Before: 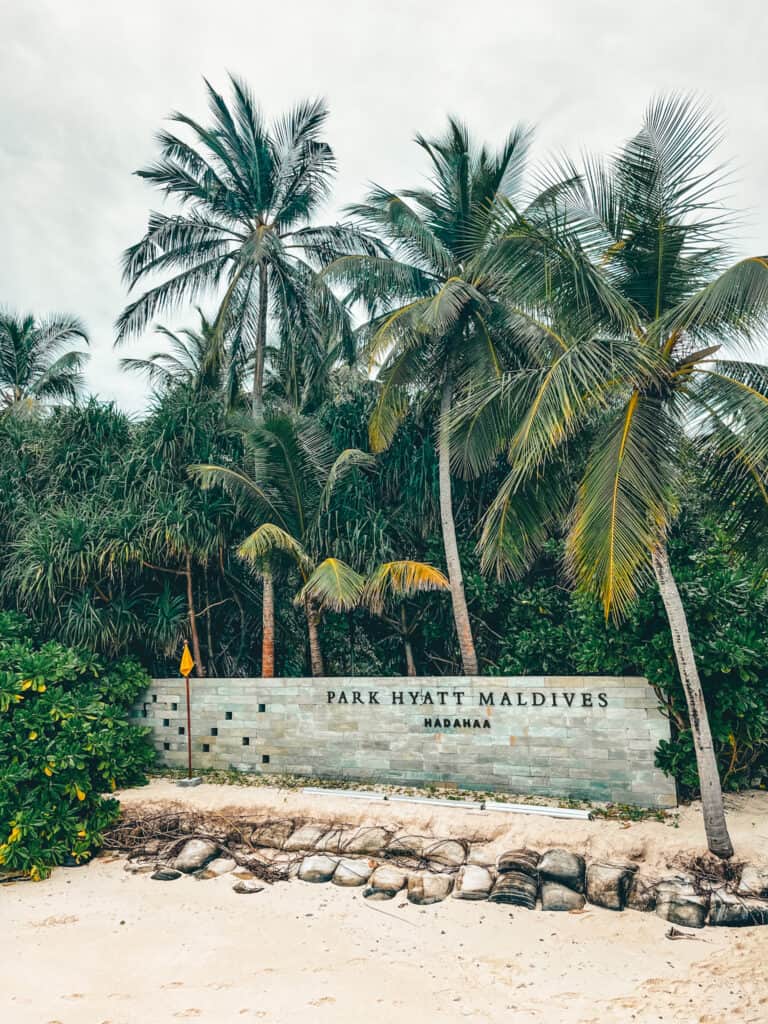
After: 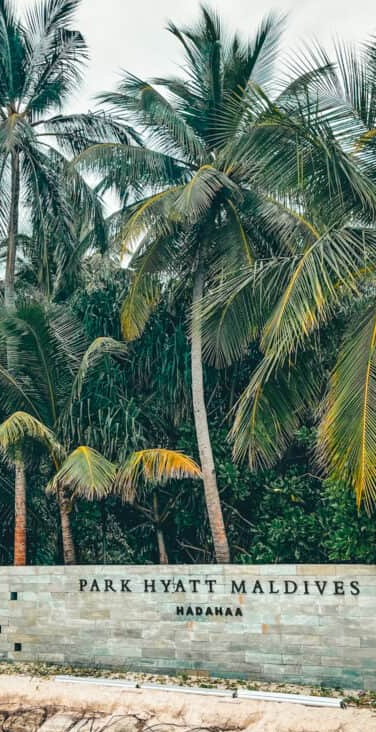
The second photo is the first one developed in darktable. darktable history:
crop: left 32.416%, top 10.983%, right 18.525%, bottom 17.498%
